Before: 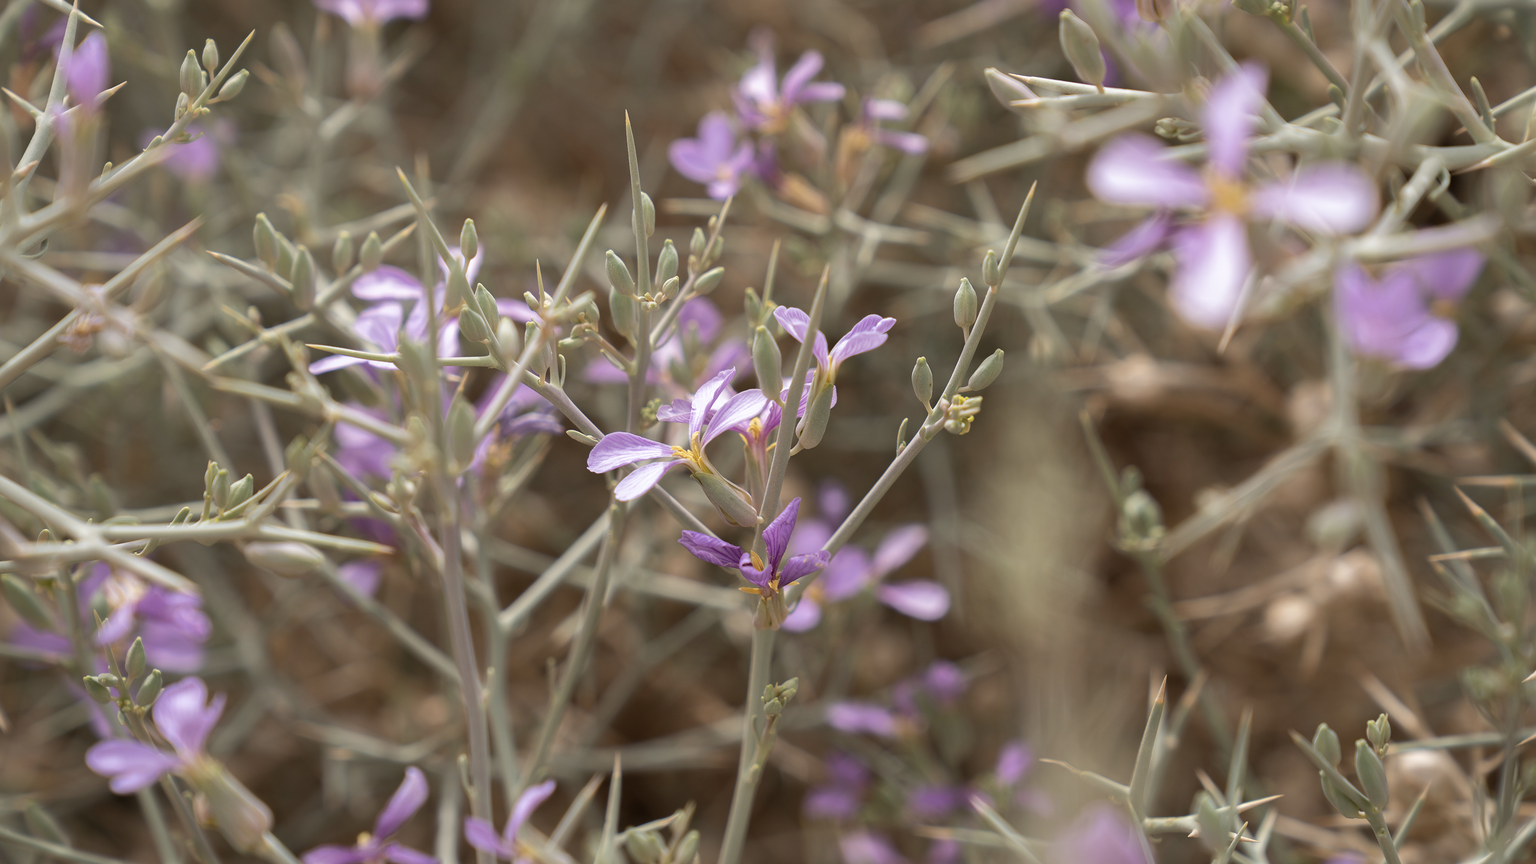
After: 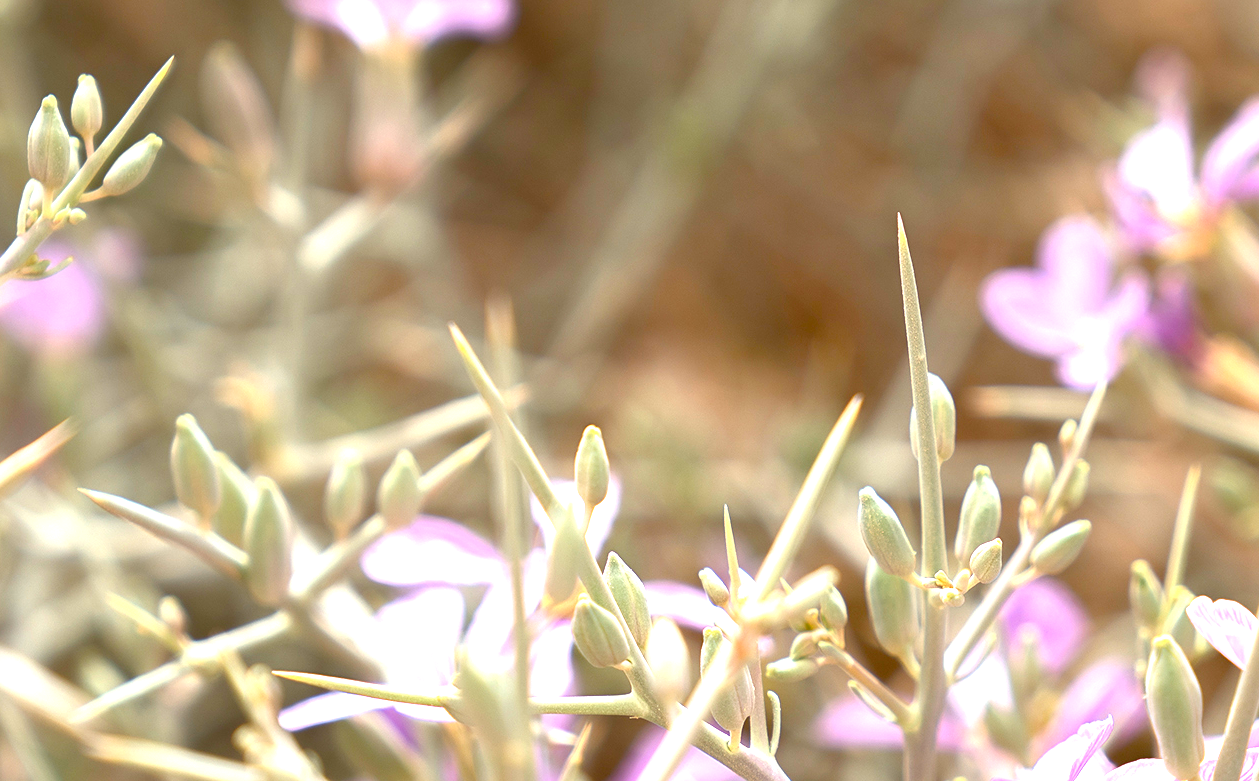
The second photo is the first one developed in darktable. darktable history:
exposure: black level correction 0, exposure 0.9 EV, compensate highlight preservation false
crop and rotate: left 10.817%, top 0.062%, right 47.194%, bottom 53.626%
sharpen: amount 0.2
color balance rgb: perceptual saturation grading › mid-tones 6.33%, perceptual saturation grading › shadows 72.44%, perceptual brilliance grading › highlights 11.59%, contrast 5.05%
